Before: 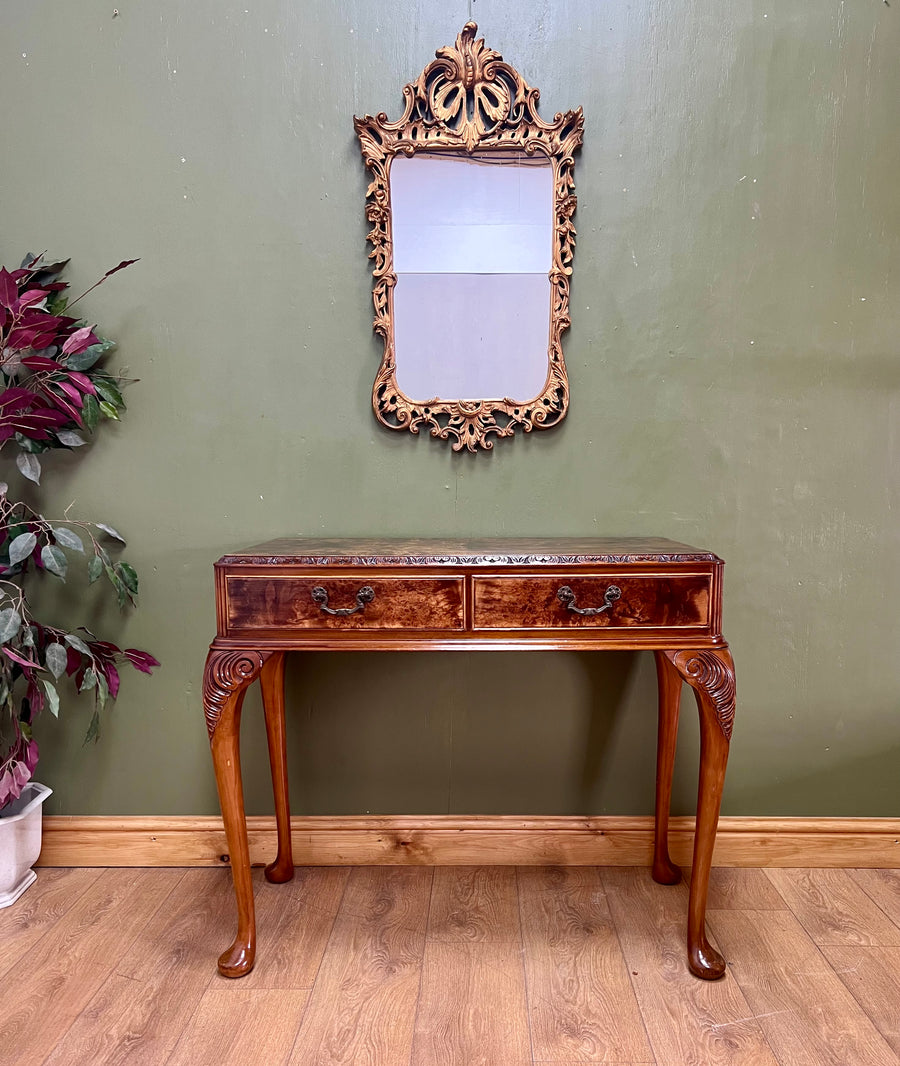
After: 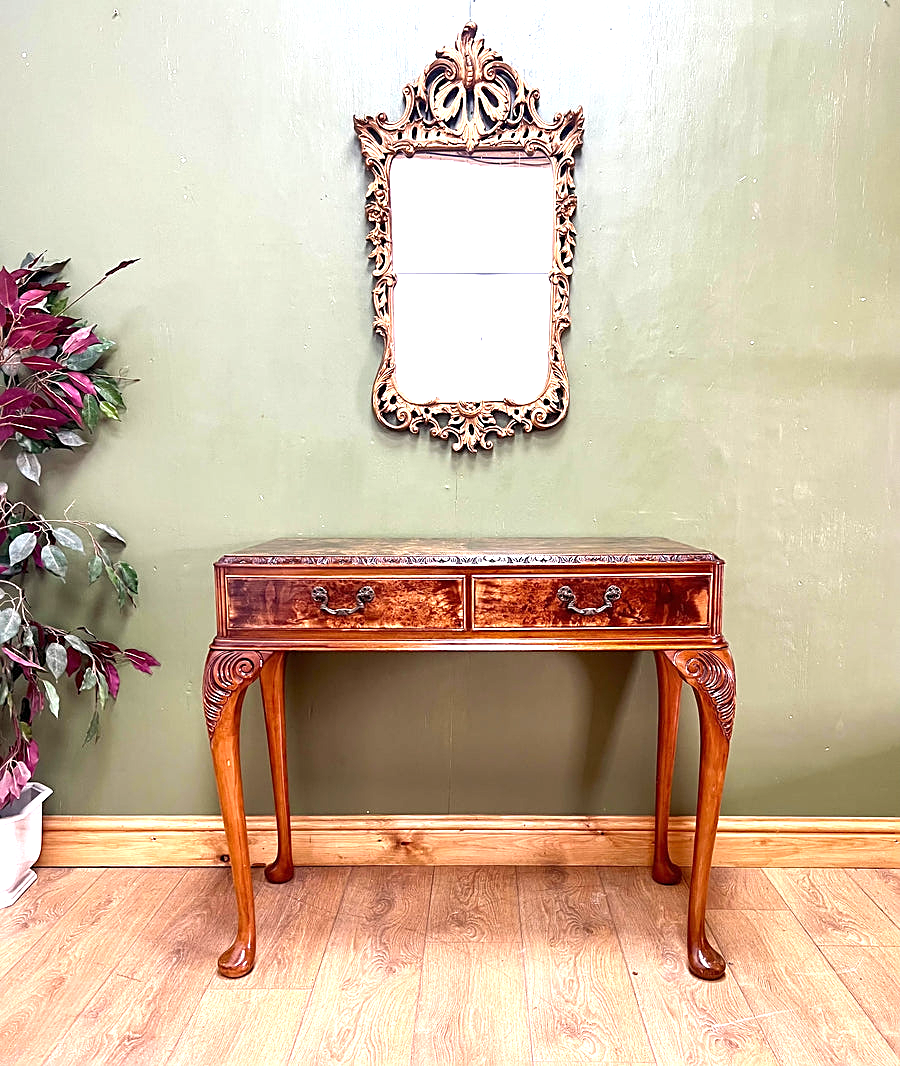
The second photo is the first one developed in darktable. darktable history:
sharpen: on, module defaults
exposure: black level correction 0, exposure 1.2 EV, compensate highlight preservation false
color balance: contrast -0.5%
